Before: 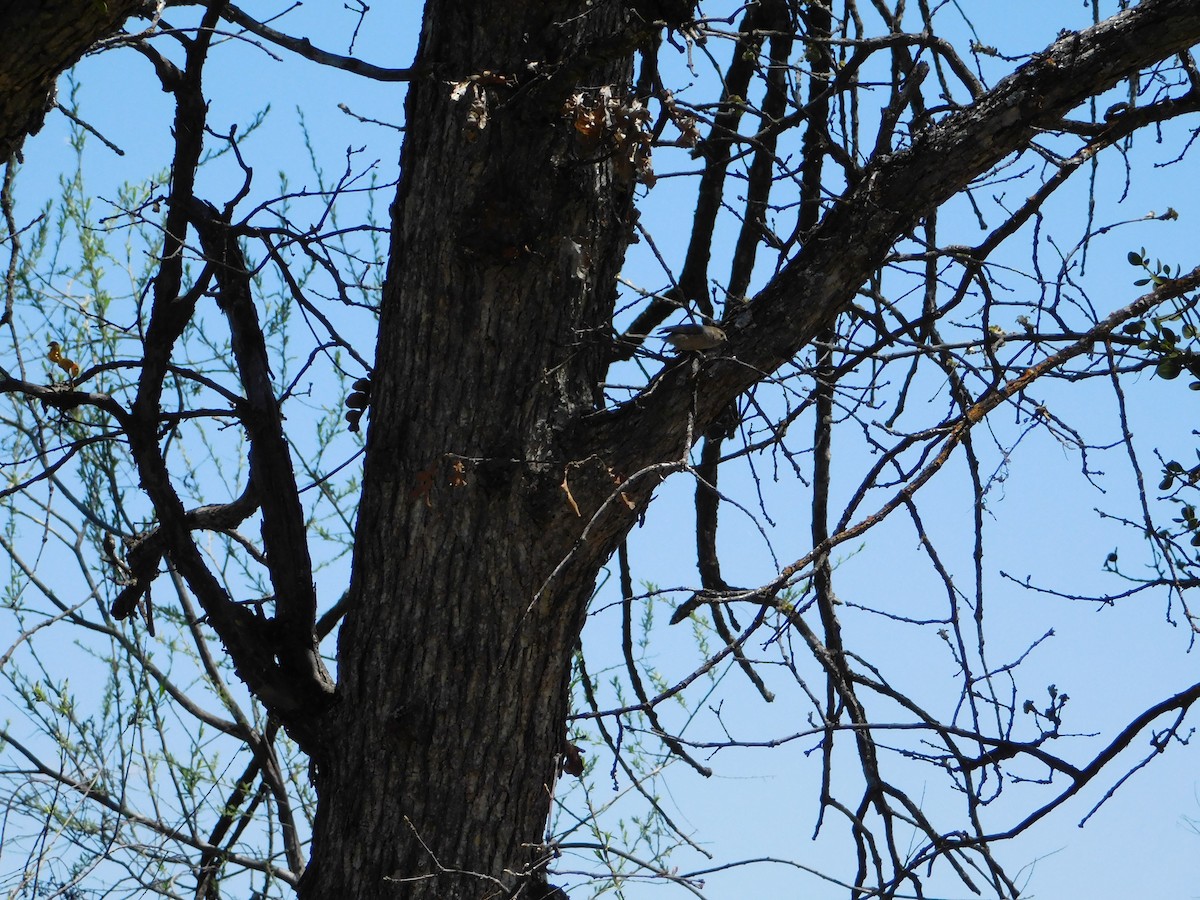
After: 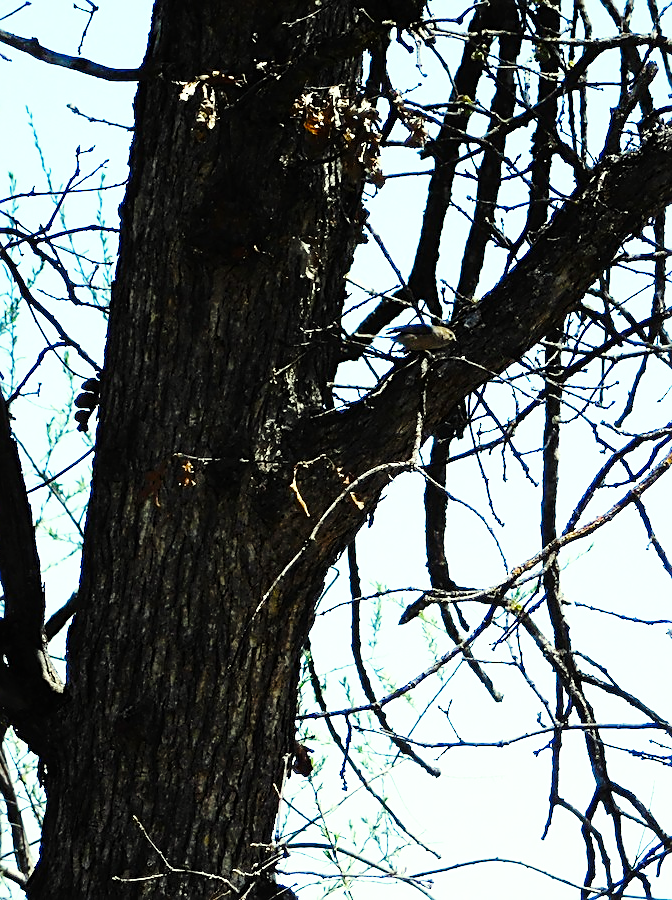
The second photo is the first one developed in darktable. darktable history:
base curve: curves: ch0 [(0, 0) (0.028, 0.03) (0.121, 0.232) (0.46, 0.748) (0.859, 0.968) (1, 1)], preserve colors none
tone equalizer: -8 EV -0.719 EV, -7 EV -0.667 EV, -6 EV -0.628 EV, -5 EV -0.365 EV, -3 EV 0.373 EV, -2 EV 0.6 EV, -1 EV 0.681 EV, +0 EV 0.755 EV
color balance rgb: perceptual saturation grading › global saturation 25.504%, perceptual brilliance grading › highlights 9.509%, perceptual brilliance grading › mid-tones 4.595%
sharpen: on, module defaults
crop and rotate: left 22.666%, right 21.266%
color correction: highlights a* -5.67, highlights b* 10.88
